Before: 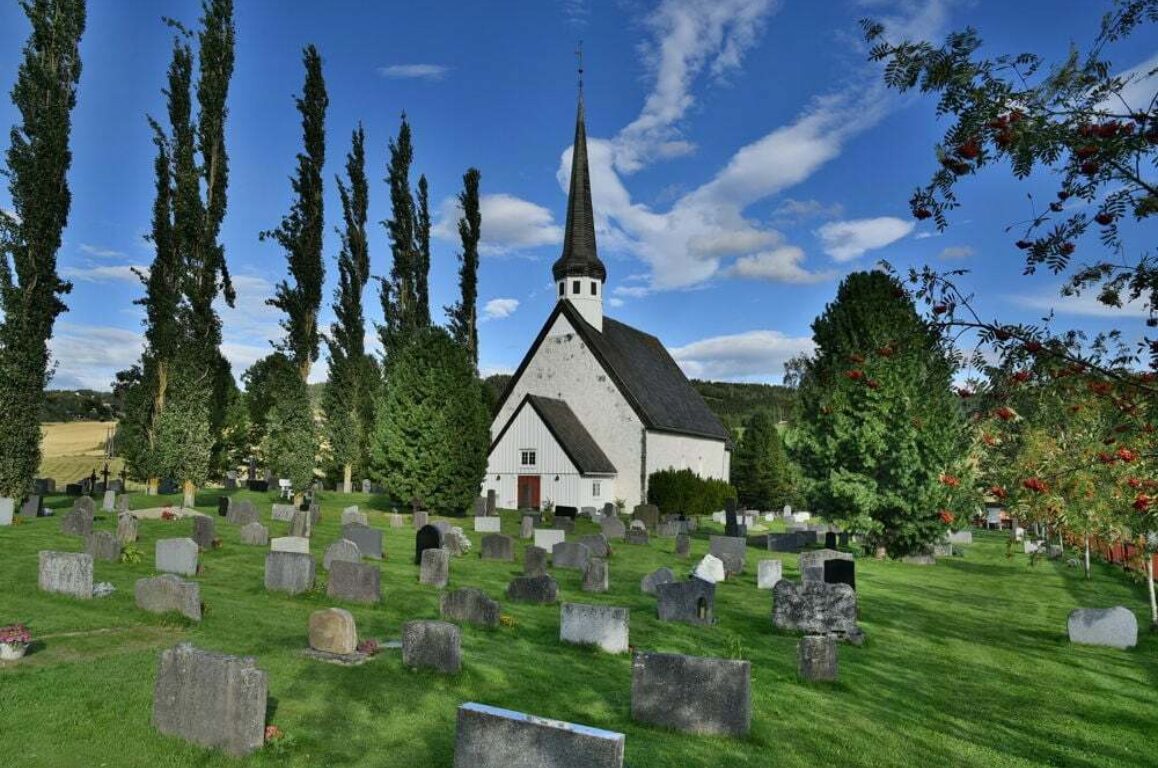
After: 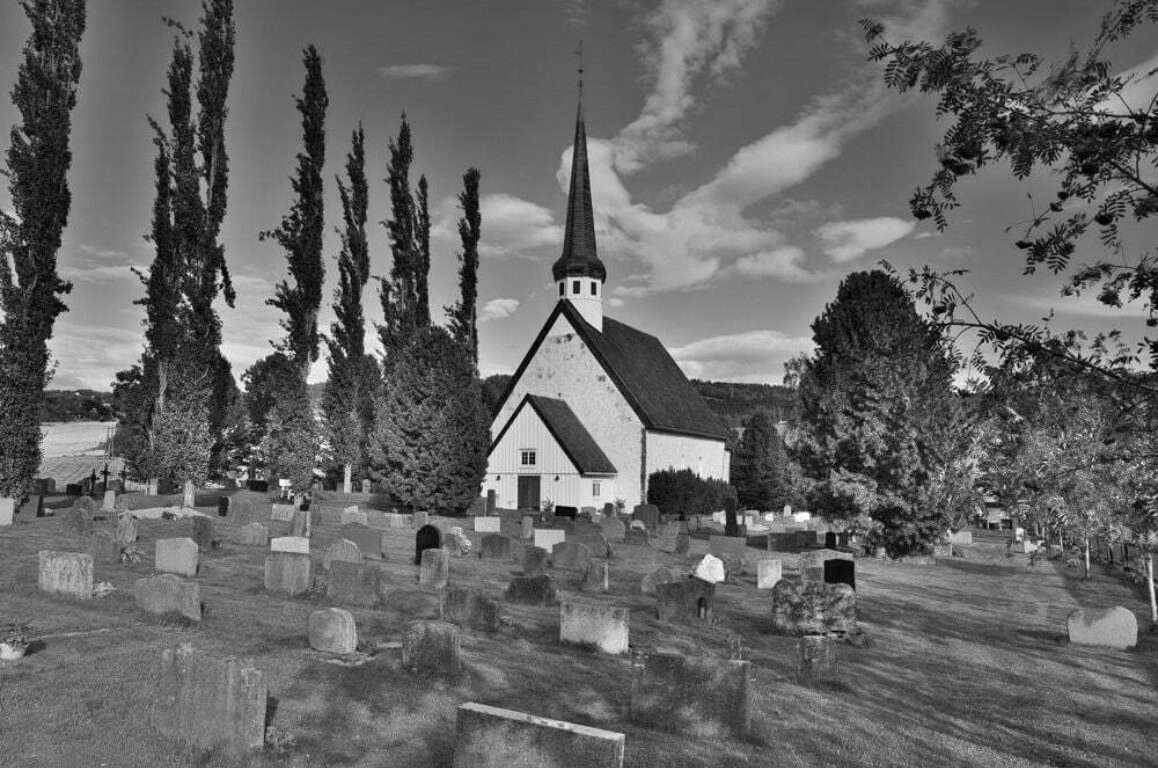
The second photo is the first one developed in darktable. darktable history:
monochrome: on, module defaults
white balance: red 0.766, blue 1.537
color balance rgb: perceptual saturation grading › global saturation 36%, perceptual brilliance grading › global brilliance 10%, global vibrance 20%
